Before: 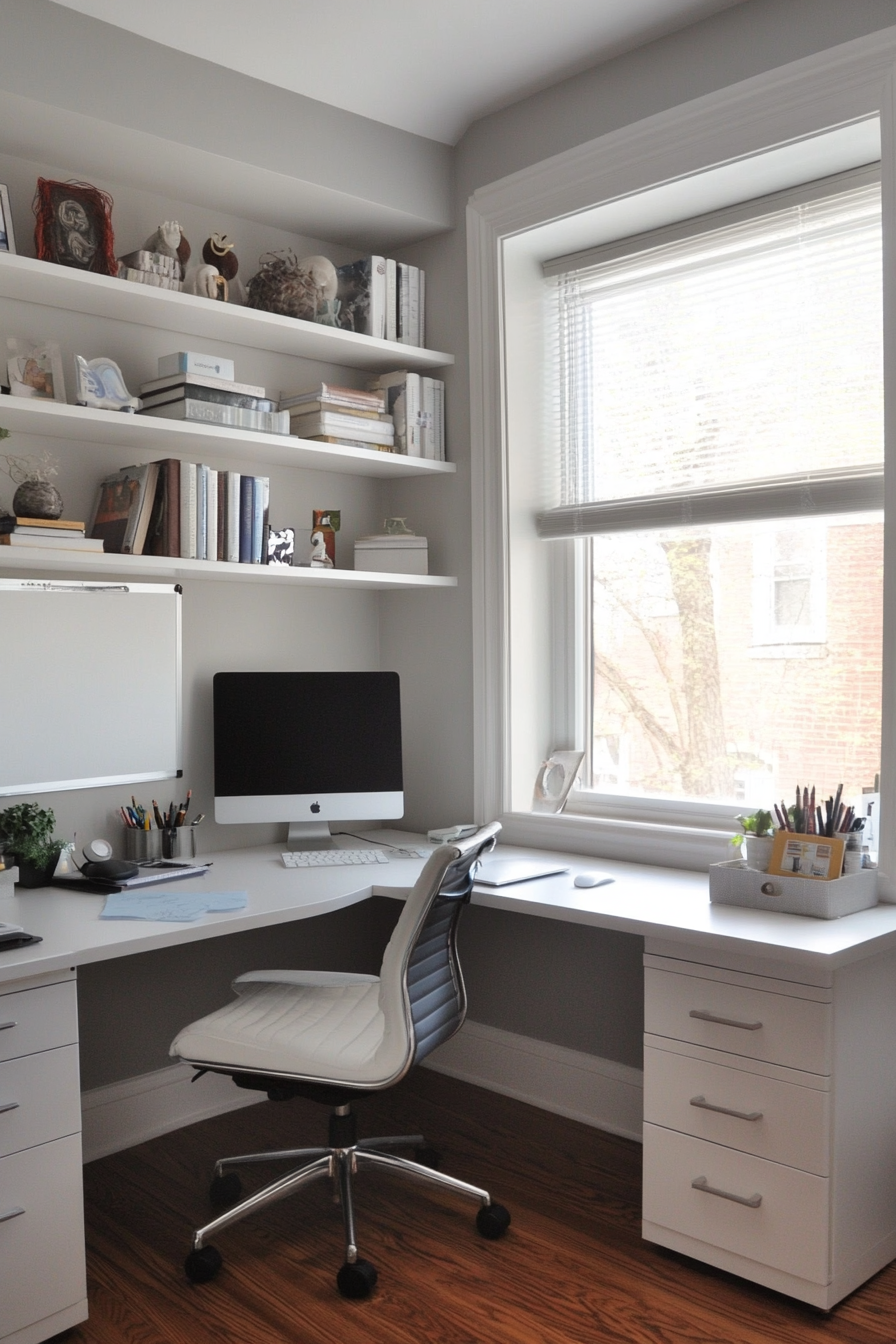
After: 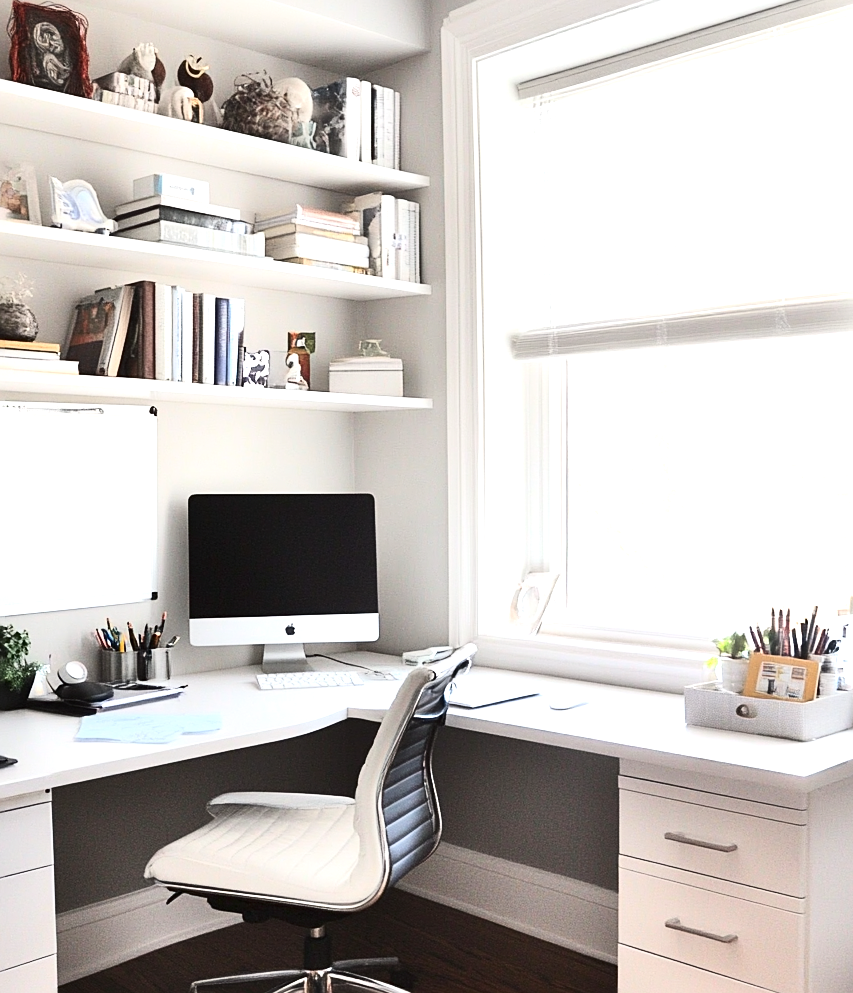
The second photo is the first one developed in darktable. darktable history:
exposure: black level correction 0, exposure 1.199 EV, compensate exposure bias true, compensate highlight preservation false
sharpen: on, module defaults
crop and rotate: left 2.828%, top 13.297%, right 1.935%, bottom 12.818%
contrast brightness saturation: contrast 0.274
